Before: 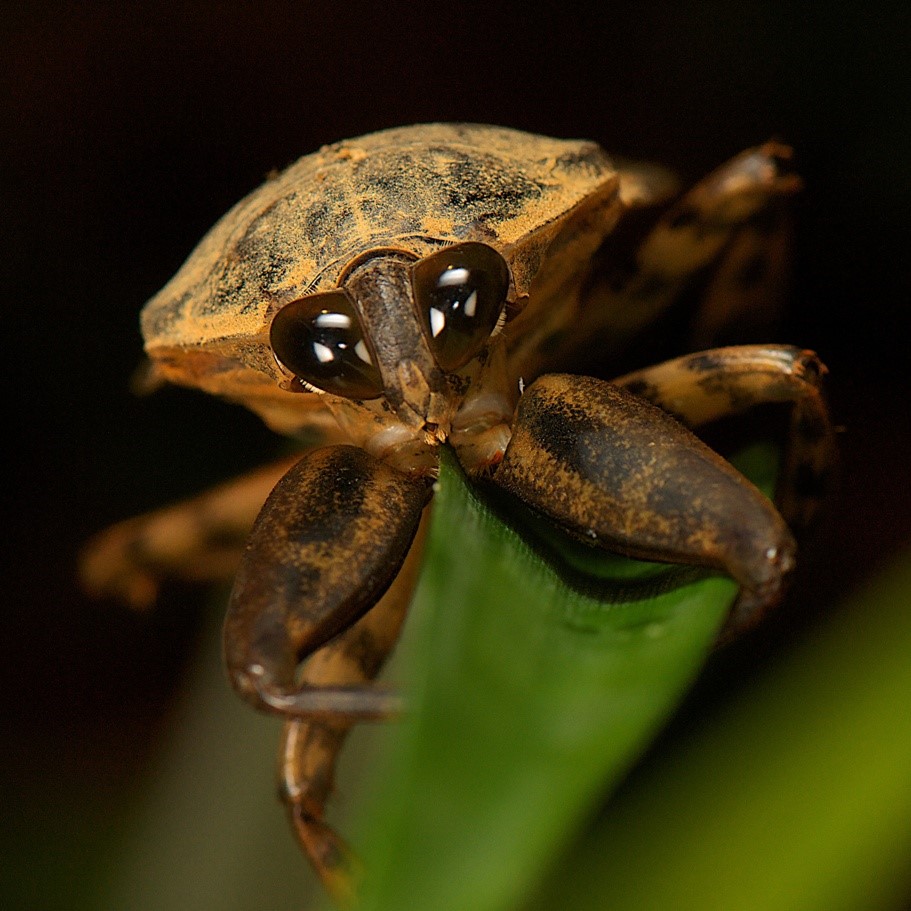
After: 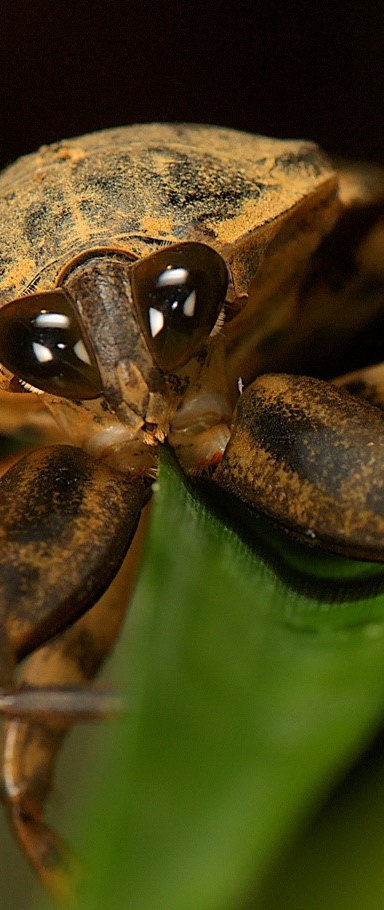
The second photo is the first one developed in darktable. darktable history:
crop: left 30.869%, right 26.975%
